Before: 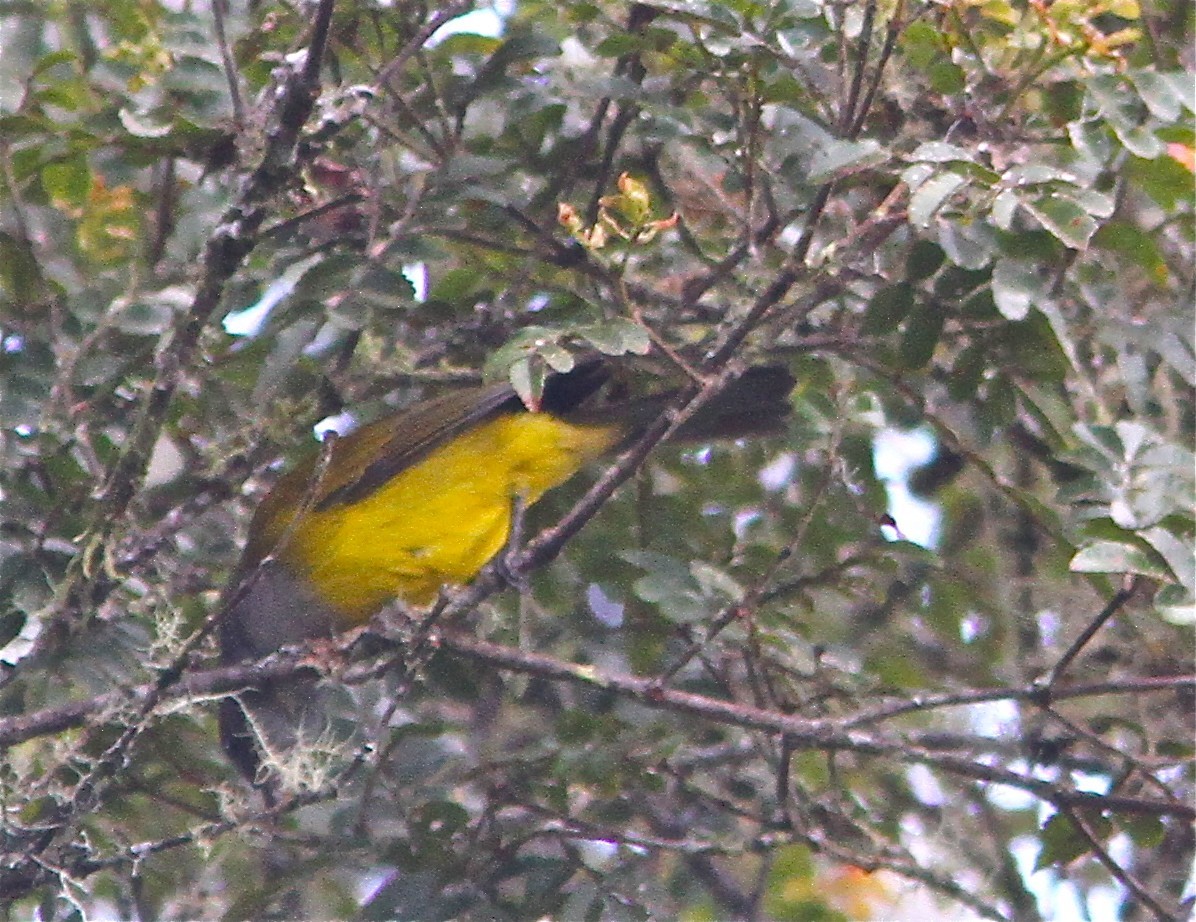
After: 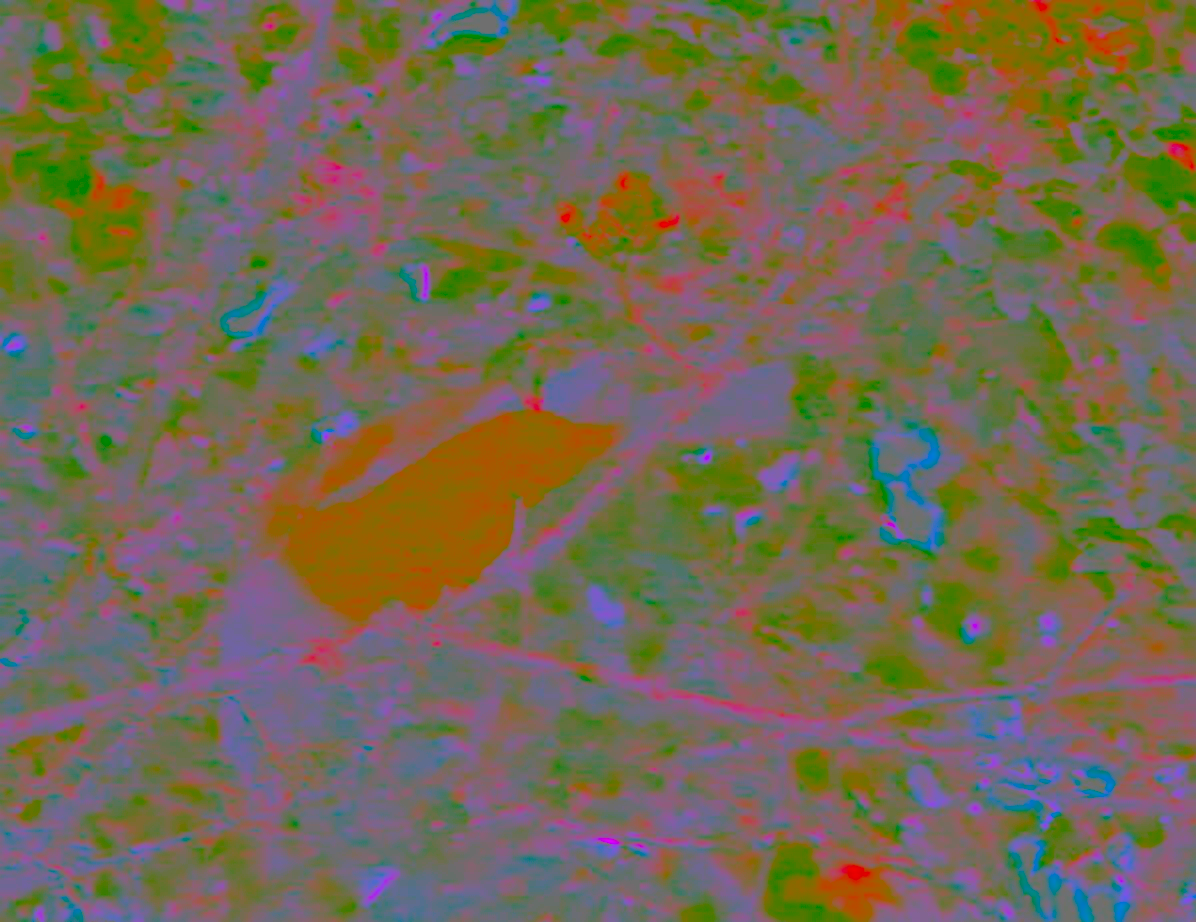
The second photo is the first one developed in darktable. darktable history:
contrast brightness saturation: contrast -0.99, brightness -0.17, saturation 0.75
tone curve: curves: ch0 [(0, 0) (0.003, 0.002) (0.011, 0.008) (0.025, 0.017) (0.044, 0.027) (0.069, 0.037) (0.1, 0.052) (0.136, 0.074) (0.177, 0.11) (0.224, 0.155) (0.277, 0.237) (0.335, 0.34) (0.399, 0.467) (0.468, 0.584) (0.543, 0.683) (0.623, 0.762) (0.709, 0.827) (0.801, 0.888) (0.898, 0.947) (1, 1)], preserve colors none
